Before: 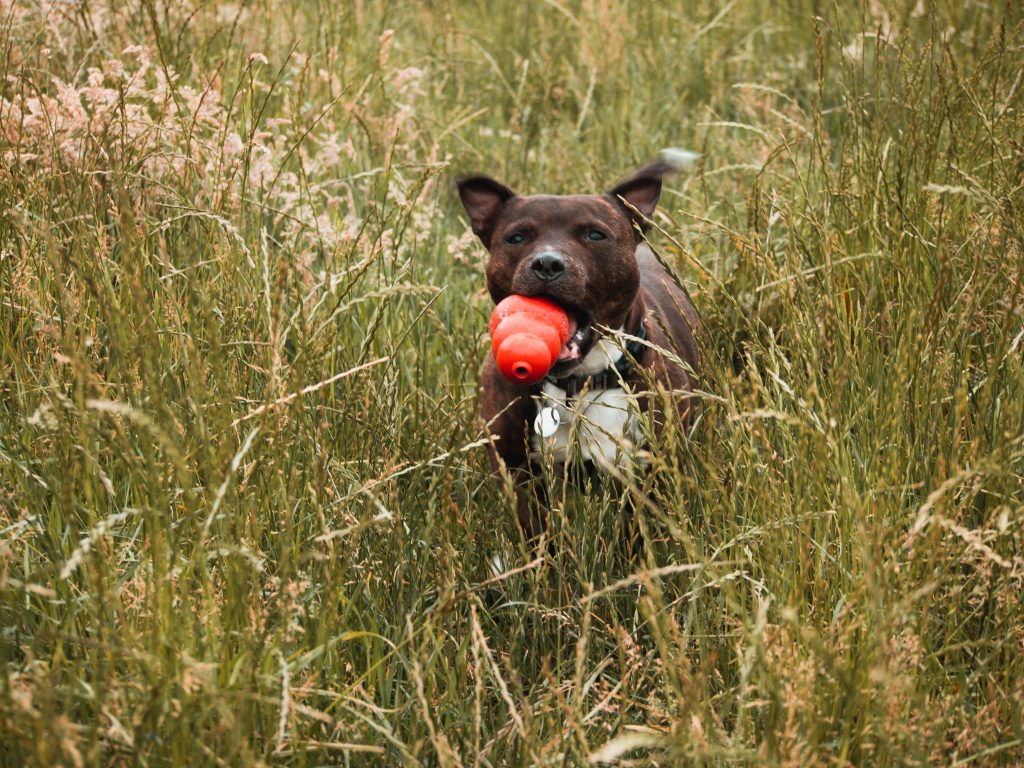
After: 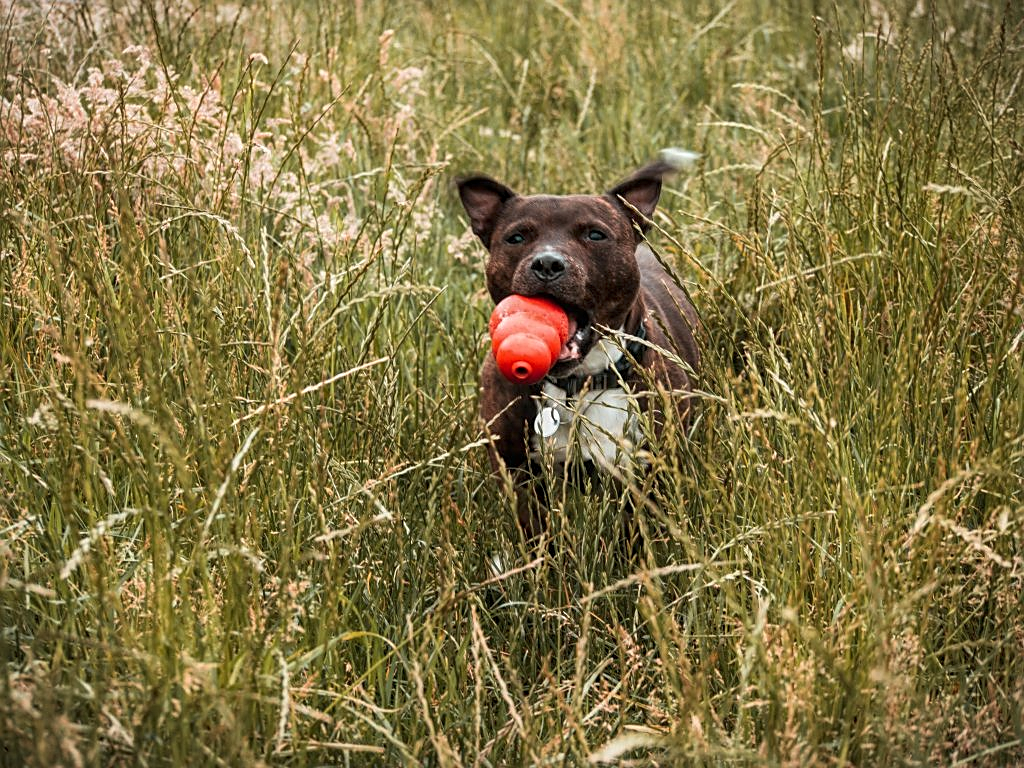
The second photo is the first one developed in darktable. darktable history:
sharpen: on, module defaults
local contrast: on, module defaults
vignetting: fall-off start 99.64%, brightness -0.182, saturation -0.292, width/height ratio 1.302
